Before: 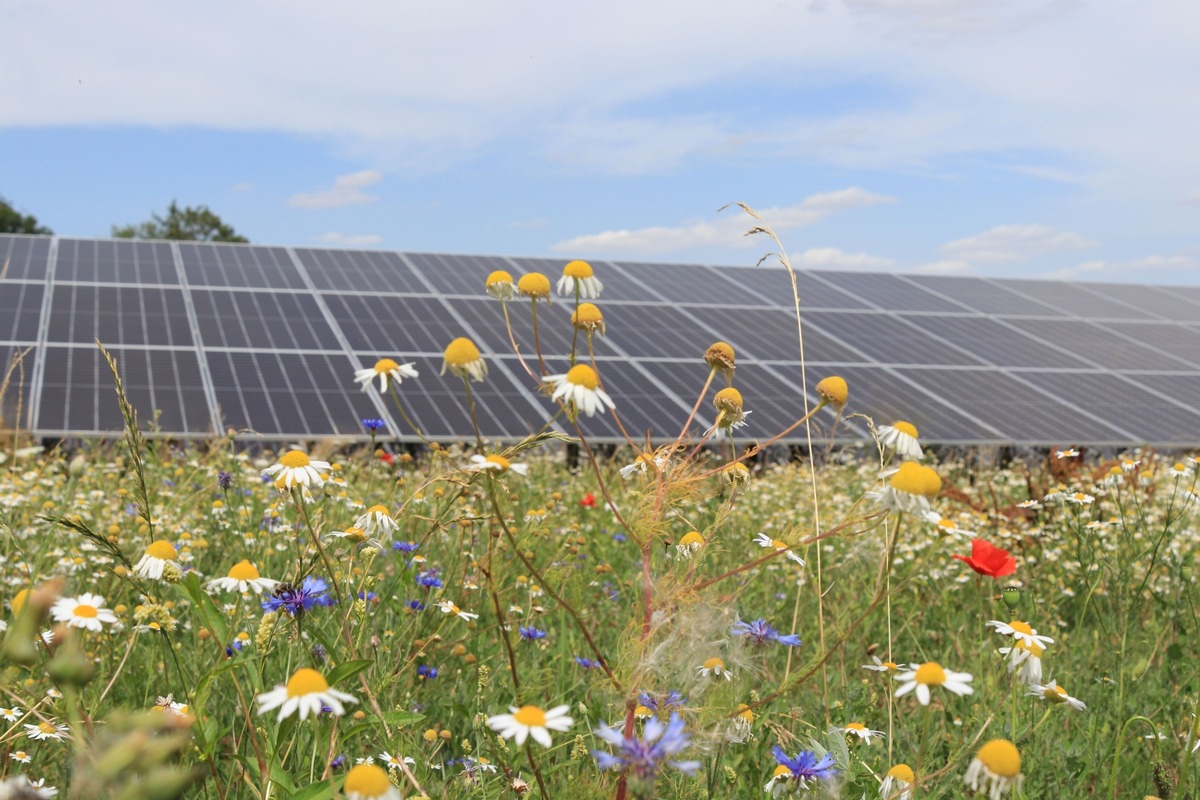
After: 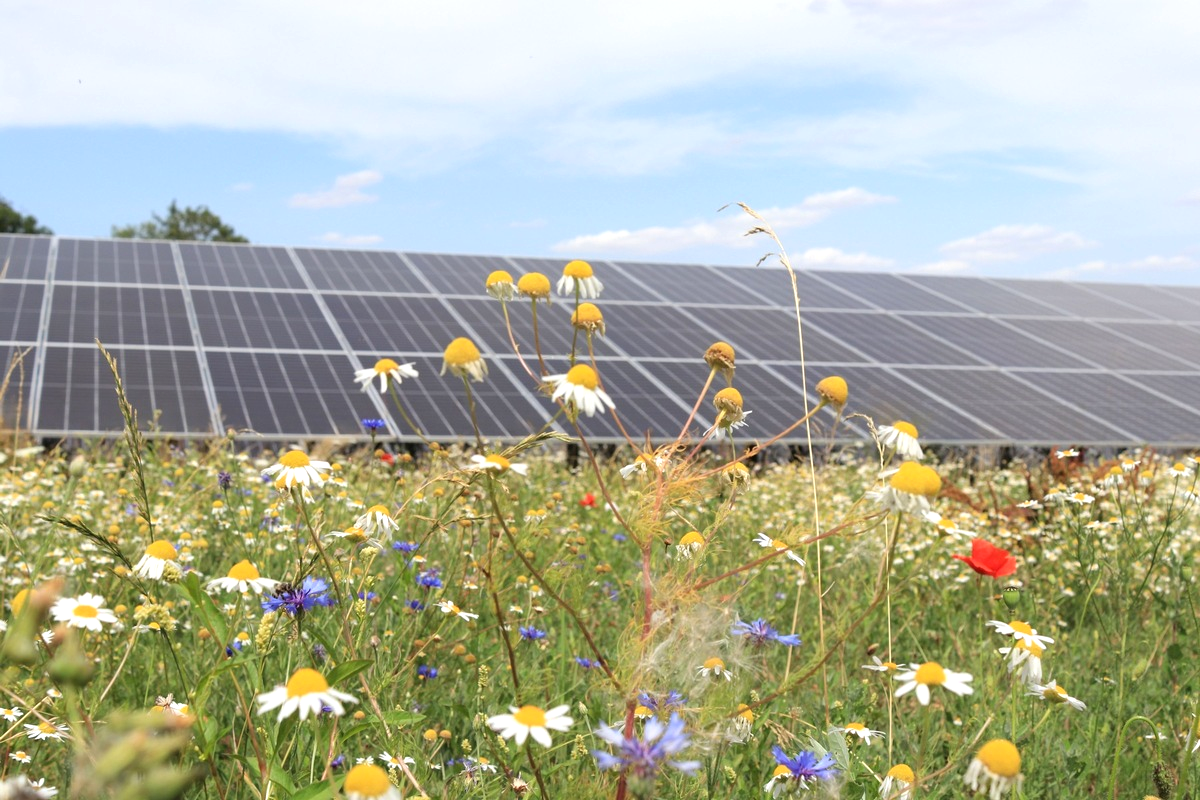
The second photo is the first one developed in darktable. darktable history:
tone equalizer: -8 EV -0.38 EV, -7 EV -0.408 EV, -6 EV -0.328 EV, -5 EV -0.225 EV, -3 EV 0.242 EV, -2 EV 0.361 EV, -1 EV 0.402 EV, +0 EV 0.435 EV, mask exposure compensation -0.508 EV
